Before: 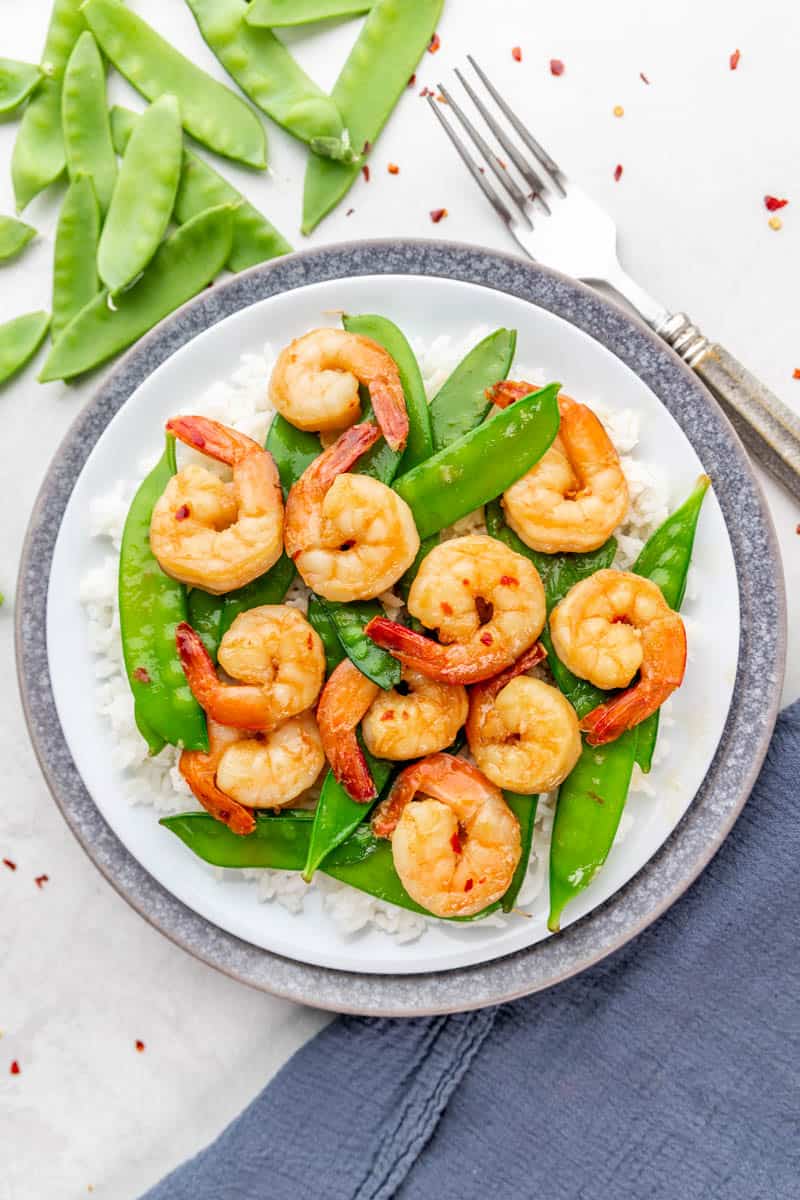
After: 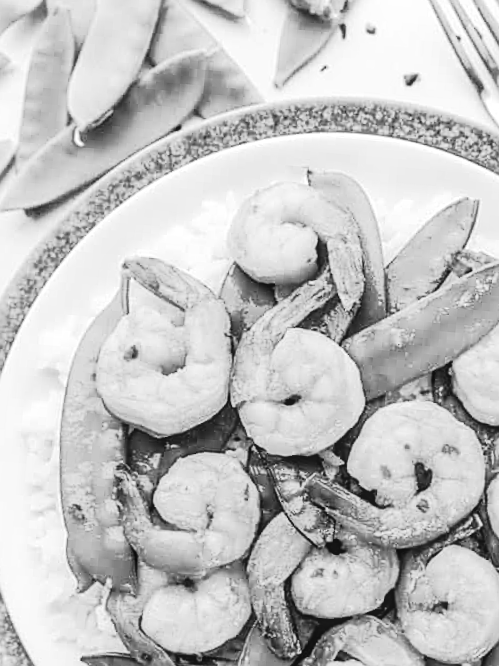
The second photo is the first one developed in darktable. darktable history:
tone curve: curves: ch0 [(0, 0.008) (0.081, 0.044) (0.177, 0.123) (0.283, 0.253) (0.416, 0.449) (0.495, 0.524) (0.661, 0.756) (0.796, 0.859) (1, 0.951)]; ch1 [(0, 0) (0.161, 0.092) (0.35, 0.33) (0.392, 0.392) (0.427, 0.426) (0.479, 0.472) (0.505, 0.5) (0.521, 0.524) (0.567, 0.564) (0.583, 0.588) (0.625, 0.627) (0.678, 0.733) (1, 1)]; ch2 [(0, 0) (0.346, 0.362) (0.404, 0.427) (0.502, 0.499) (0.531, 0.523) (0.544, 0.561) (0.58, 0.59) (0.629, 0.642) (0.717, 0.678) (1, 1)], color space Lab, independent channels, preserve colors none
tone equalizer: -8 EV -0.417 EV, -7 EV -0.389 EV, -6 EV -0.333 EV, -5 EV -0.222 EV, -3 EV 0.222 EV, -2 EV 0.333 EV, -1 EV 0.389 EV, +0 EV 0.417 EV, edges refinement/feathering 500, mask exposure compensation -1.57 EV, preserve details no
crop and rotate: angle -4.99°, left 2.122%, top 6.945%, right 27.566%, bottom 30.519%
exposure: black level correction -0.003, exposure 0.04 EV, compensate highlight preservation false
local contrast: detail 110%
sharpen: on, module defaults
monochrome: on, module defaults
